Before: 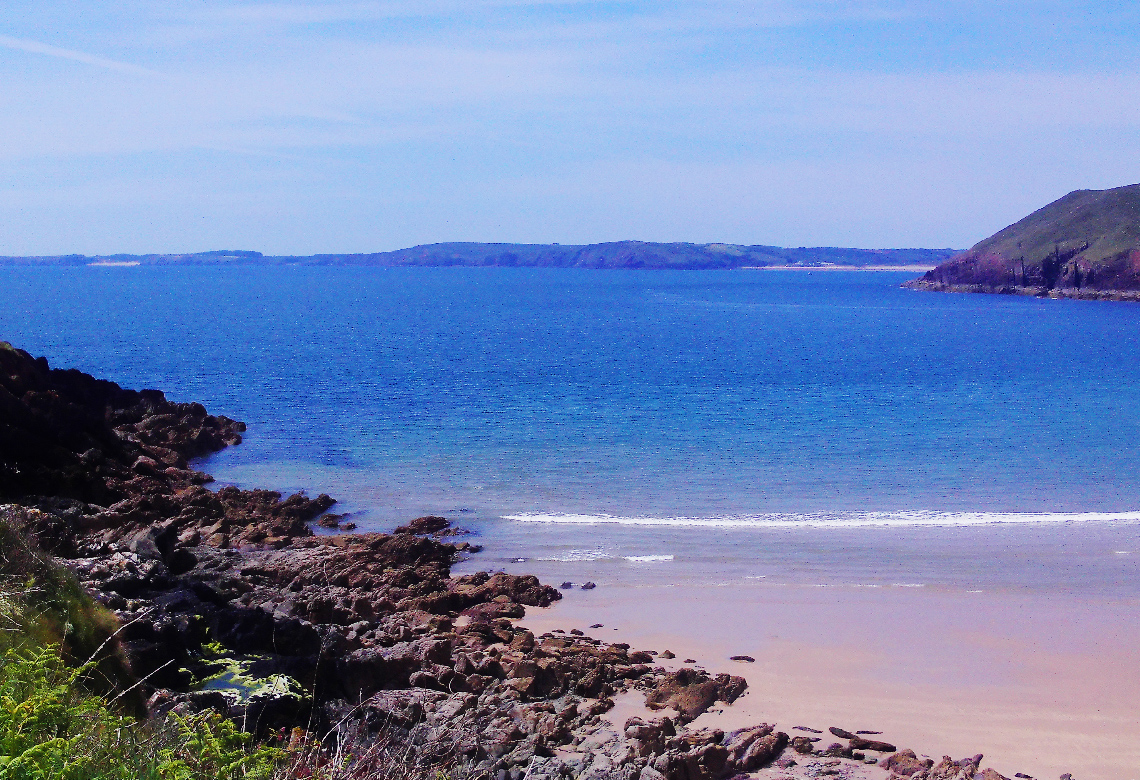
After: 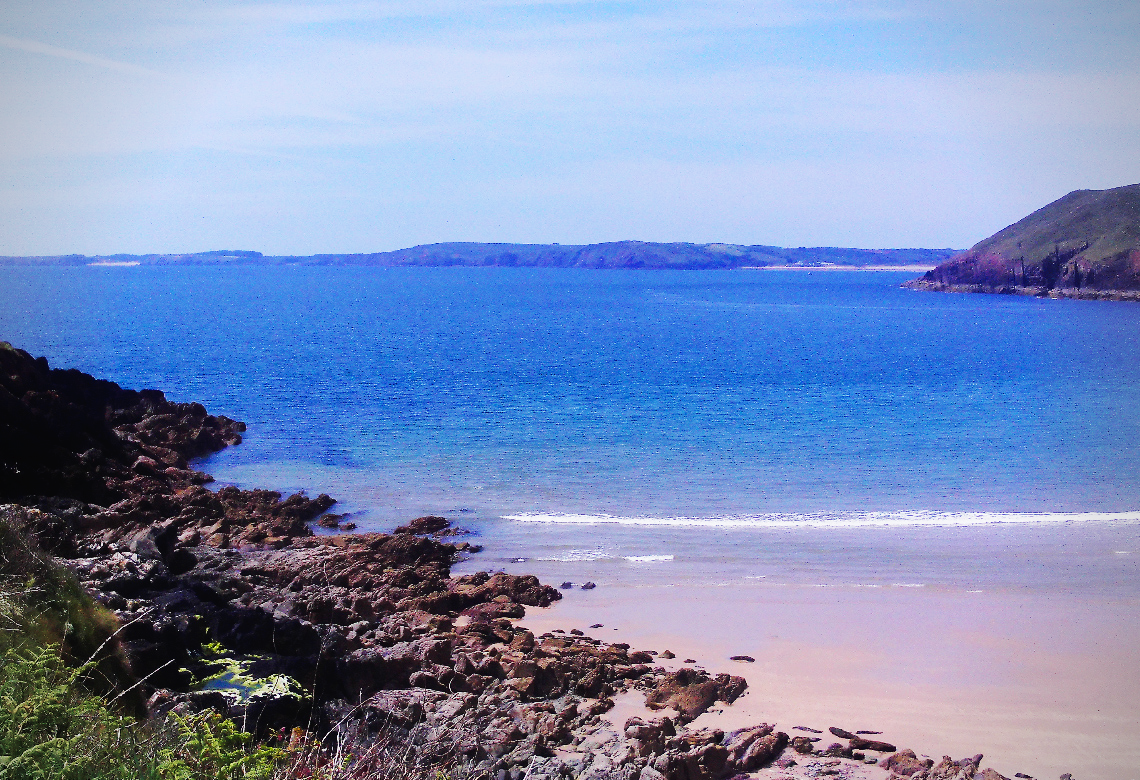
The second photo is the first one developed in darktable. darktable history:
white balance: emerald 1
tone curve: curves: ch0 [(0, 0) (0.003, 0.019) (0.011, 0.022) (0.025, 0.03) (0.044, 0.049) (0.069, 0.08) (0.1, 0.111) (0.136, 0.144) (0.177, 0.189) (0.224, 0.23) (0.277, 0.285) (0.335, 0.356) (0.399, 0.428) (0.468, 0.511) (0.543, 0.597) (0.623, 0.682) (0.709, 0.773) (0.801, 0.865) (0.898, 0.945) (1, 1)], preserve colors none
vignetting: on, module defaults
